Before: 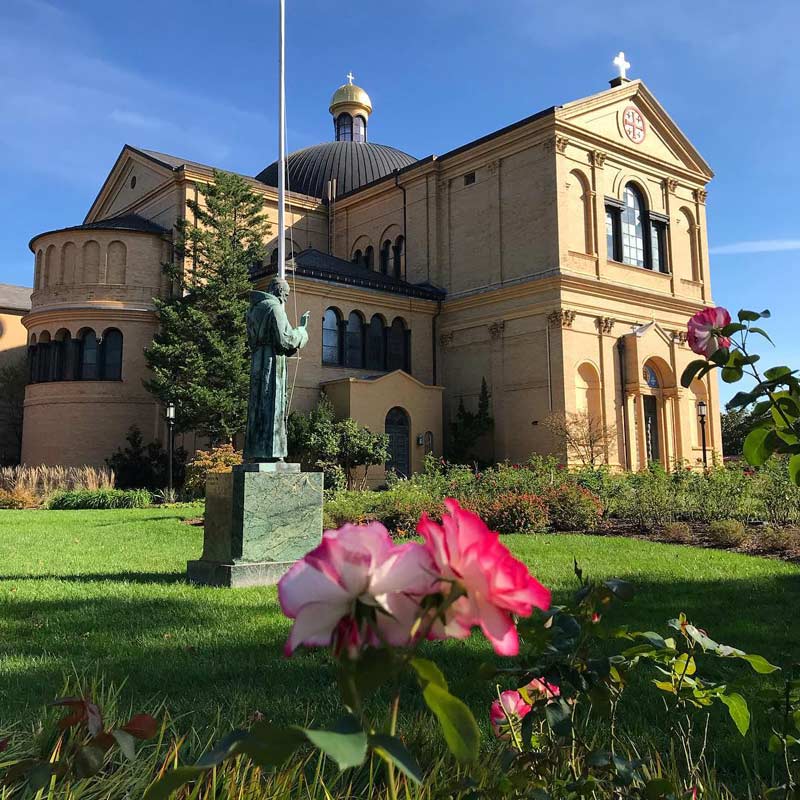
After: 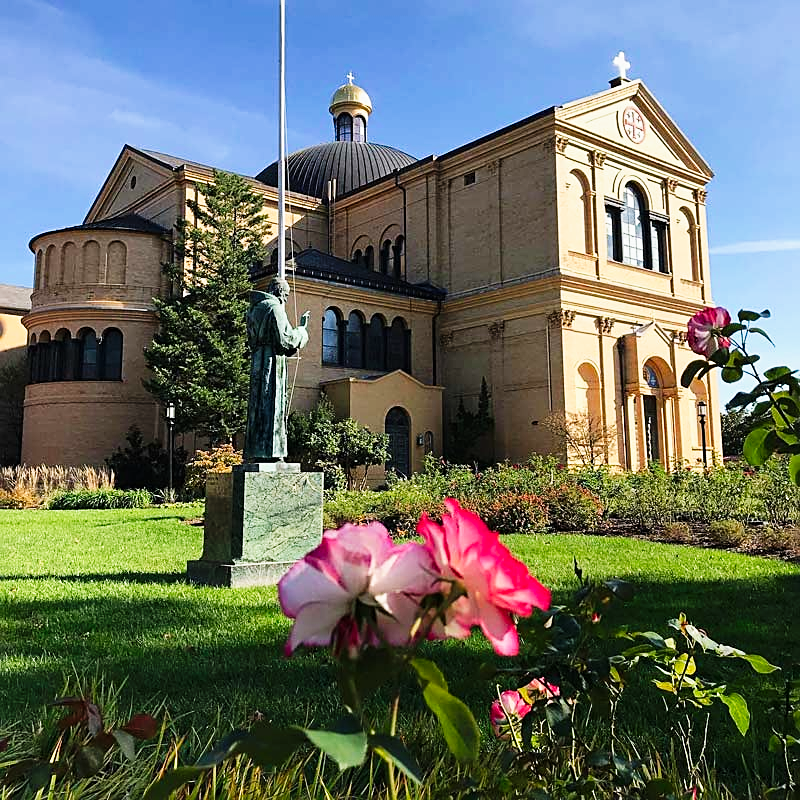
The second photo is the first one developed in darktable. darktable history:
tone curve: curves: ch0 [(0, 0.003) (0.044, 0.032) (0.12, 0.089) (0.19, 0.164) (0.269, 0.269) (0.473, 0.533) (0.595, 0.695) (0.718, 0.823) (0.855, 0.931) (1, 0.982)]; ch1 [(0, 0) (0.243, 0.245) (0.427, 0.387) (0.493, 0.481) (0.501, 0.5) (0.521, 0.528) (0.554, 0.586) (0.607, 0.655) (0.671, 0.735) (0.796, 0.85) (1, 1)]; ch2 [(0, 0) (0.249, 0.216) (0.357, 0.317) (0.448, 0.432) (0.478, 0.492) (0.498, 0.499) (0.517, 0.519) (0.537, 0.57) (0.569, 0.623) (0.61, 0.663) (0.706, 0.75) (0.808, 0.809) (0.991, 0.968)], preserve colors none
sharpen: on, module defaults
